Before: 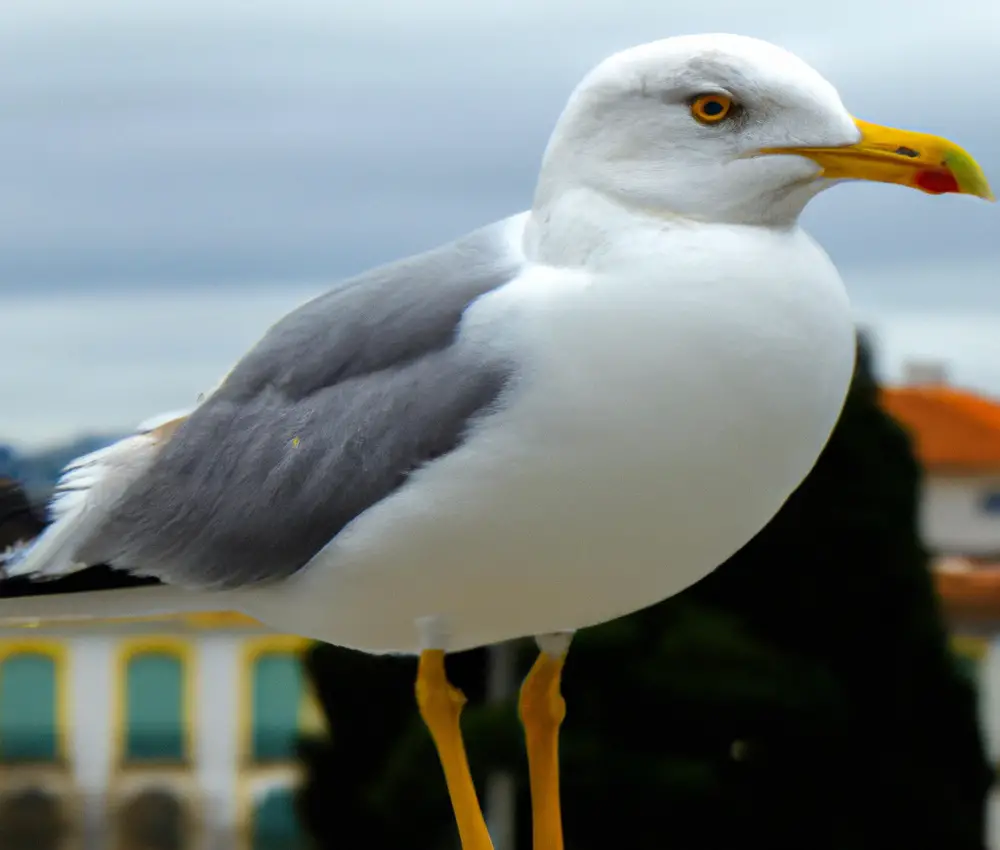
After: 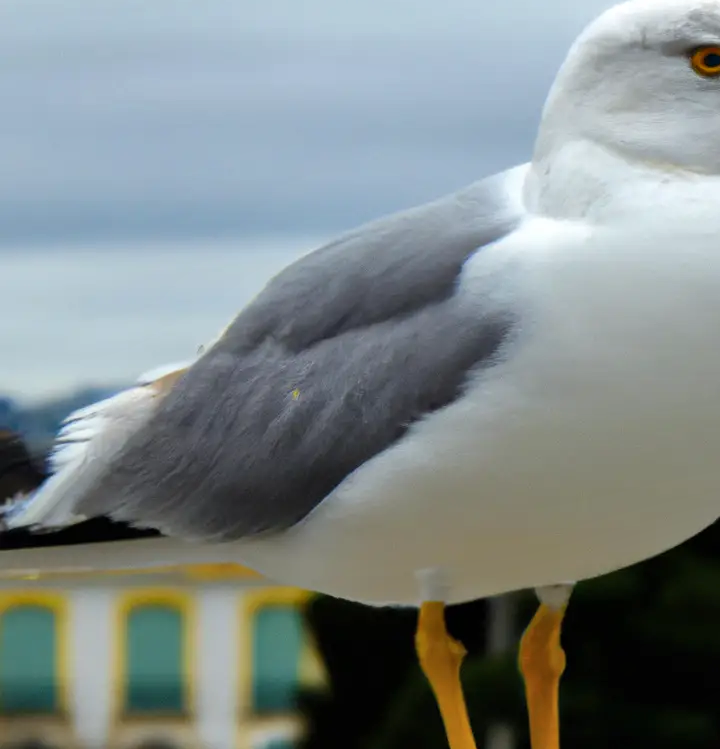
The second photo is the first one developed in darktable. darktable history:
shadows and highlights: shadows 29.67, highlights -30.33, low approximation 0.01, soften with gaussian
crop: top 5.744%, right 27.897%, bottom 5.779%
